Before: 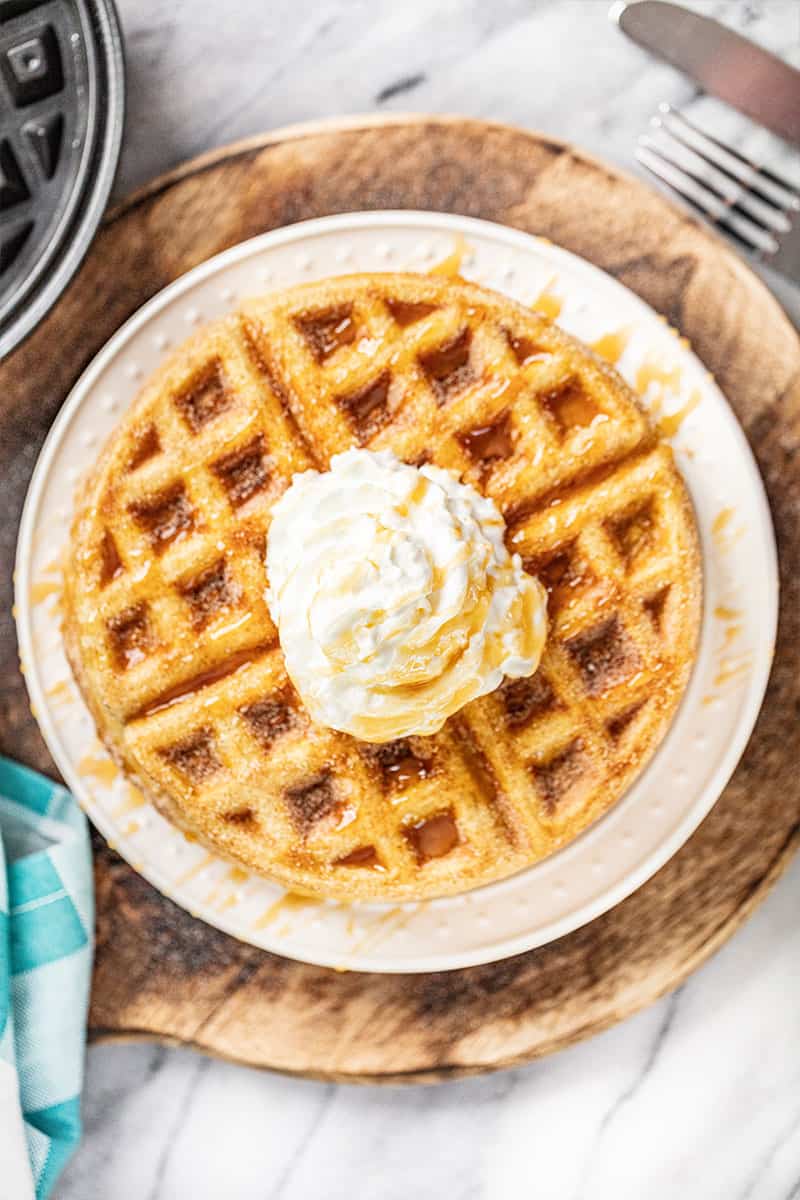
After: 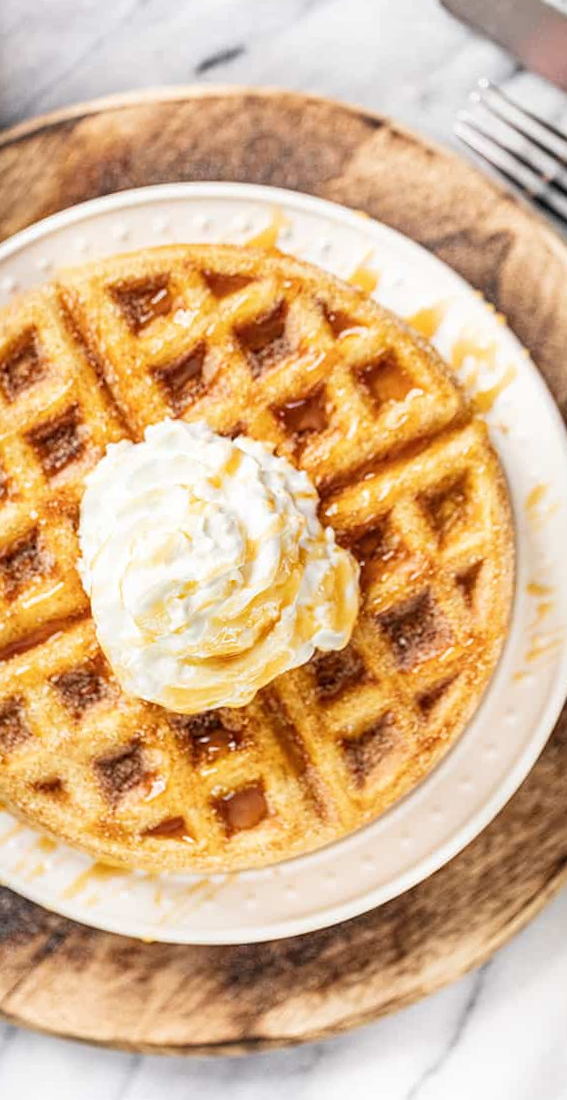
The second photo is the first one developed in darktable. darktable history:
crop and rotate: left 24.034%, top 2.838%, right 6.406%, bottom 6.299%
rotate and perspective: rotation 0.8°, automatic cropping off
